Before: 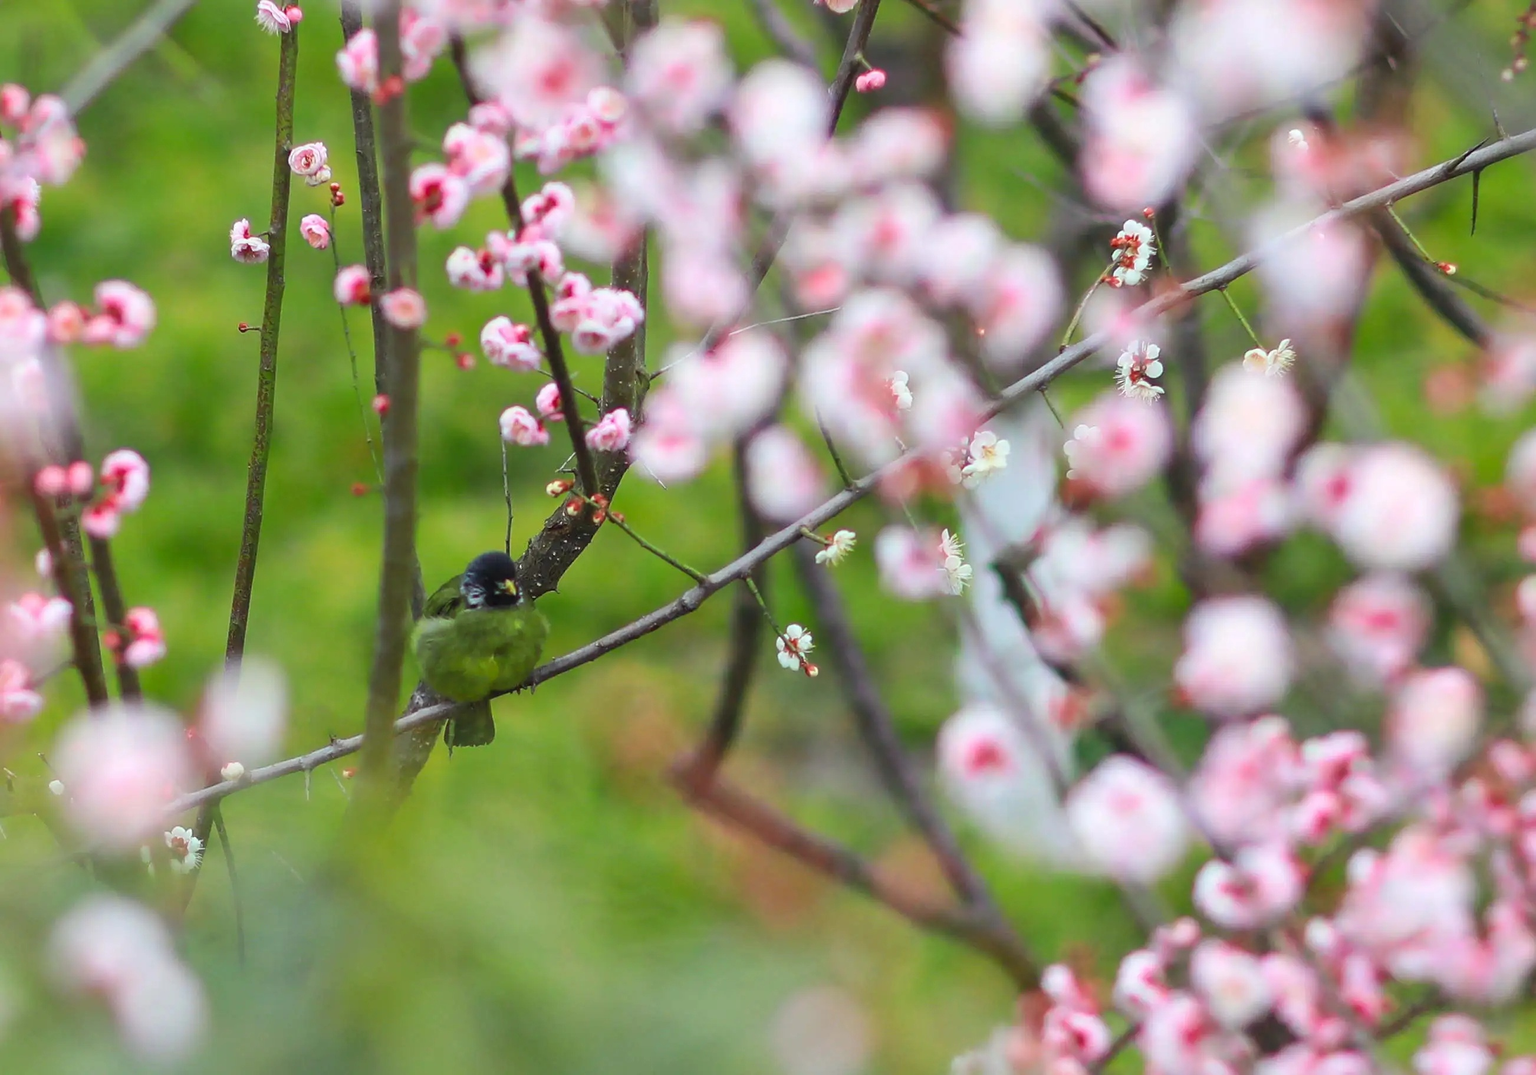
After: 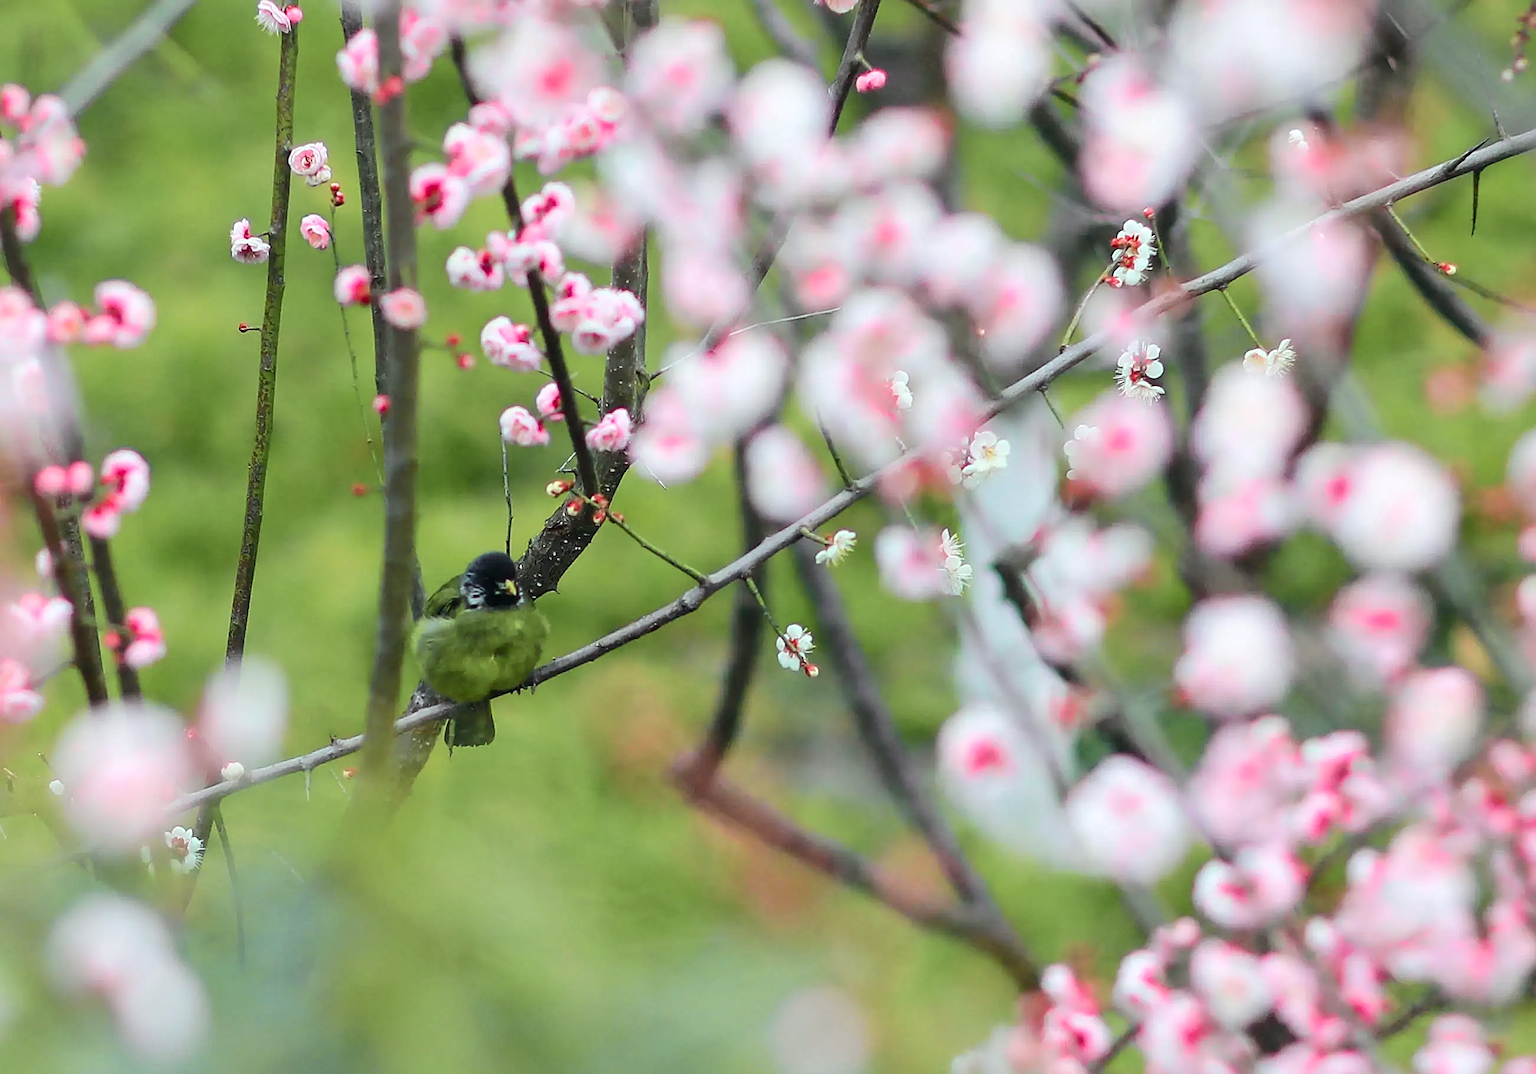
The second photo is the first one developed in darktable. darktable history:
tone curve: curves: ch0 [(0, 0) (0.081, 0.044) (0.185, 0.145) (0.283, 0.273) (0.405, 0.449) (0.495, 0.554) (0.686, 0.743) (0.826, 0.853) (0.978, 0.988)]; ch1 [(0, 0) (0.147, 0.166) (0.321, 0.362) (0.371, 0.402) (0.423, 0.426) (0.479, 0.472) (0.505, 0.497) (0.521, 0.506) (0.551, 0.546) (0.586, 0.571) (0.625, 0.638) (0.68, 0.715) (1, 1)]; ch2 [(0, 0) (0.346, 0.378) (0.404, 0.427) (0.502, 0.498) (0.531, 0.517) (0.547, 0.526) (0.582, 0.571) (0.629, 0.626) (0.717, 0.678) (1, 1)], color space Lab, independent channels, preserve colors none
tone equalizer: on, module defaults
sharpen: on, module defaults
